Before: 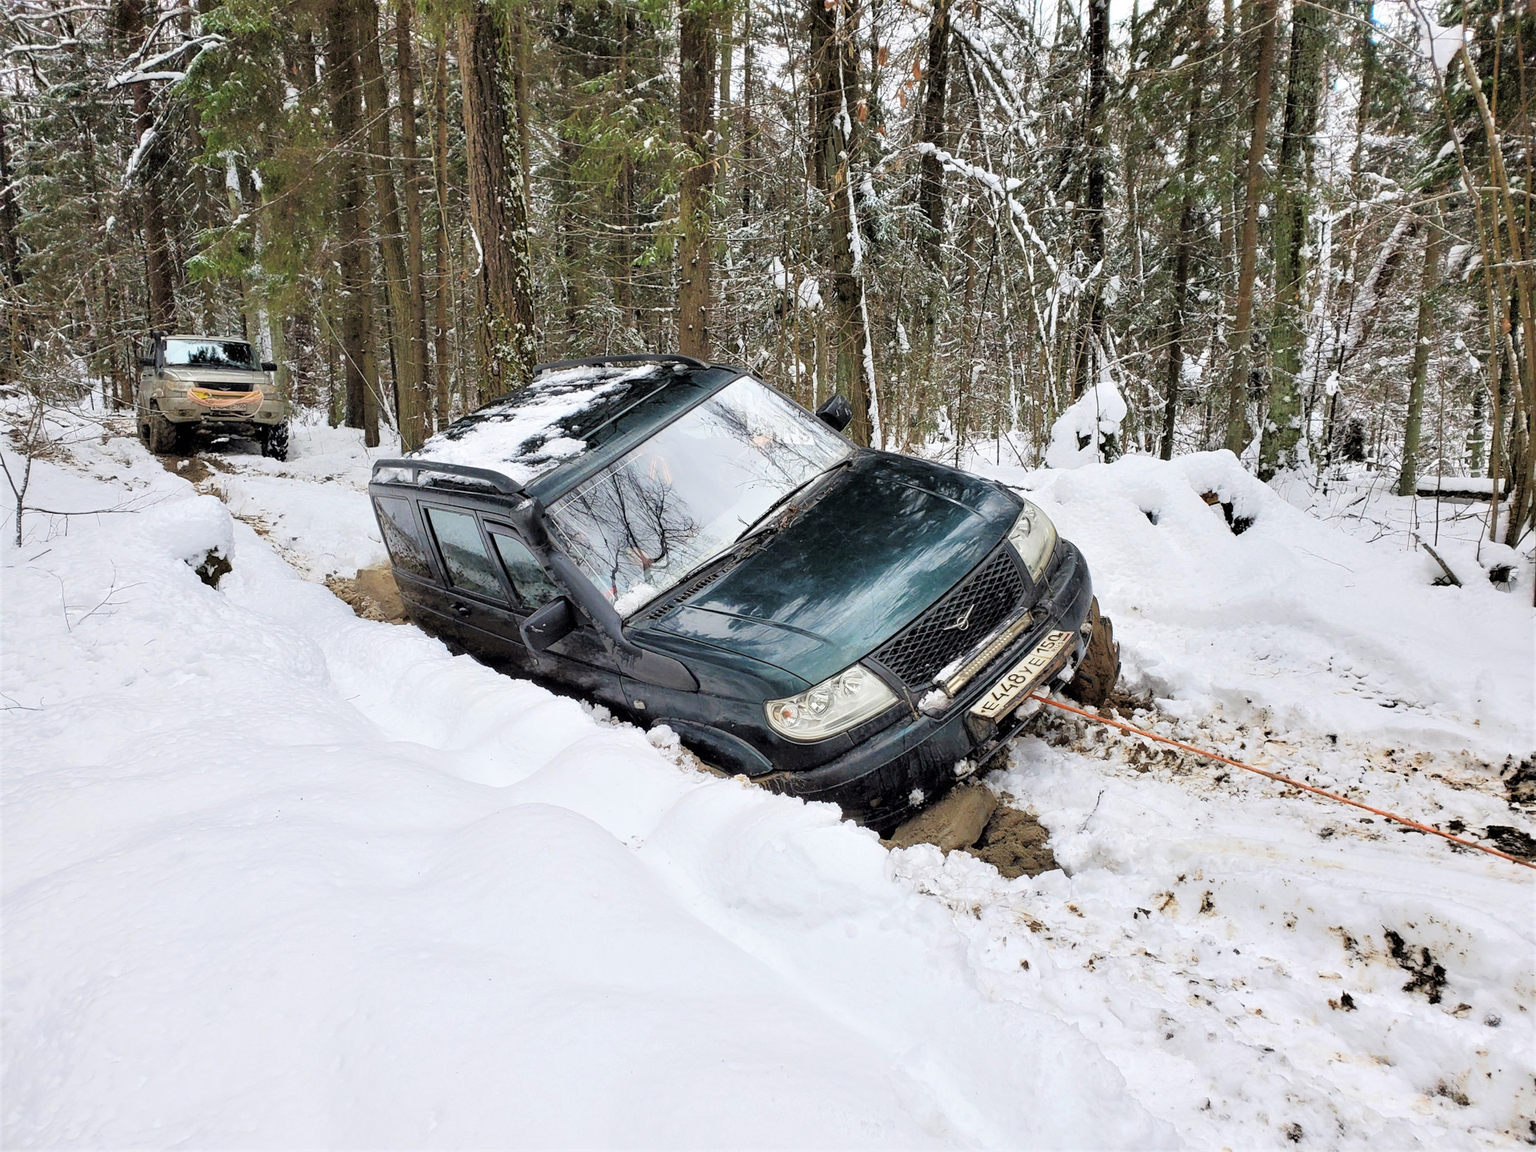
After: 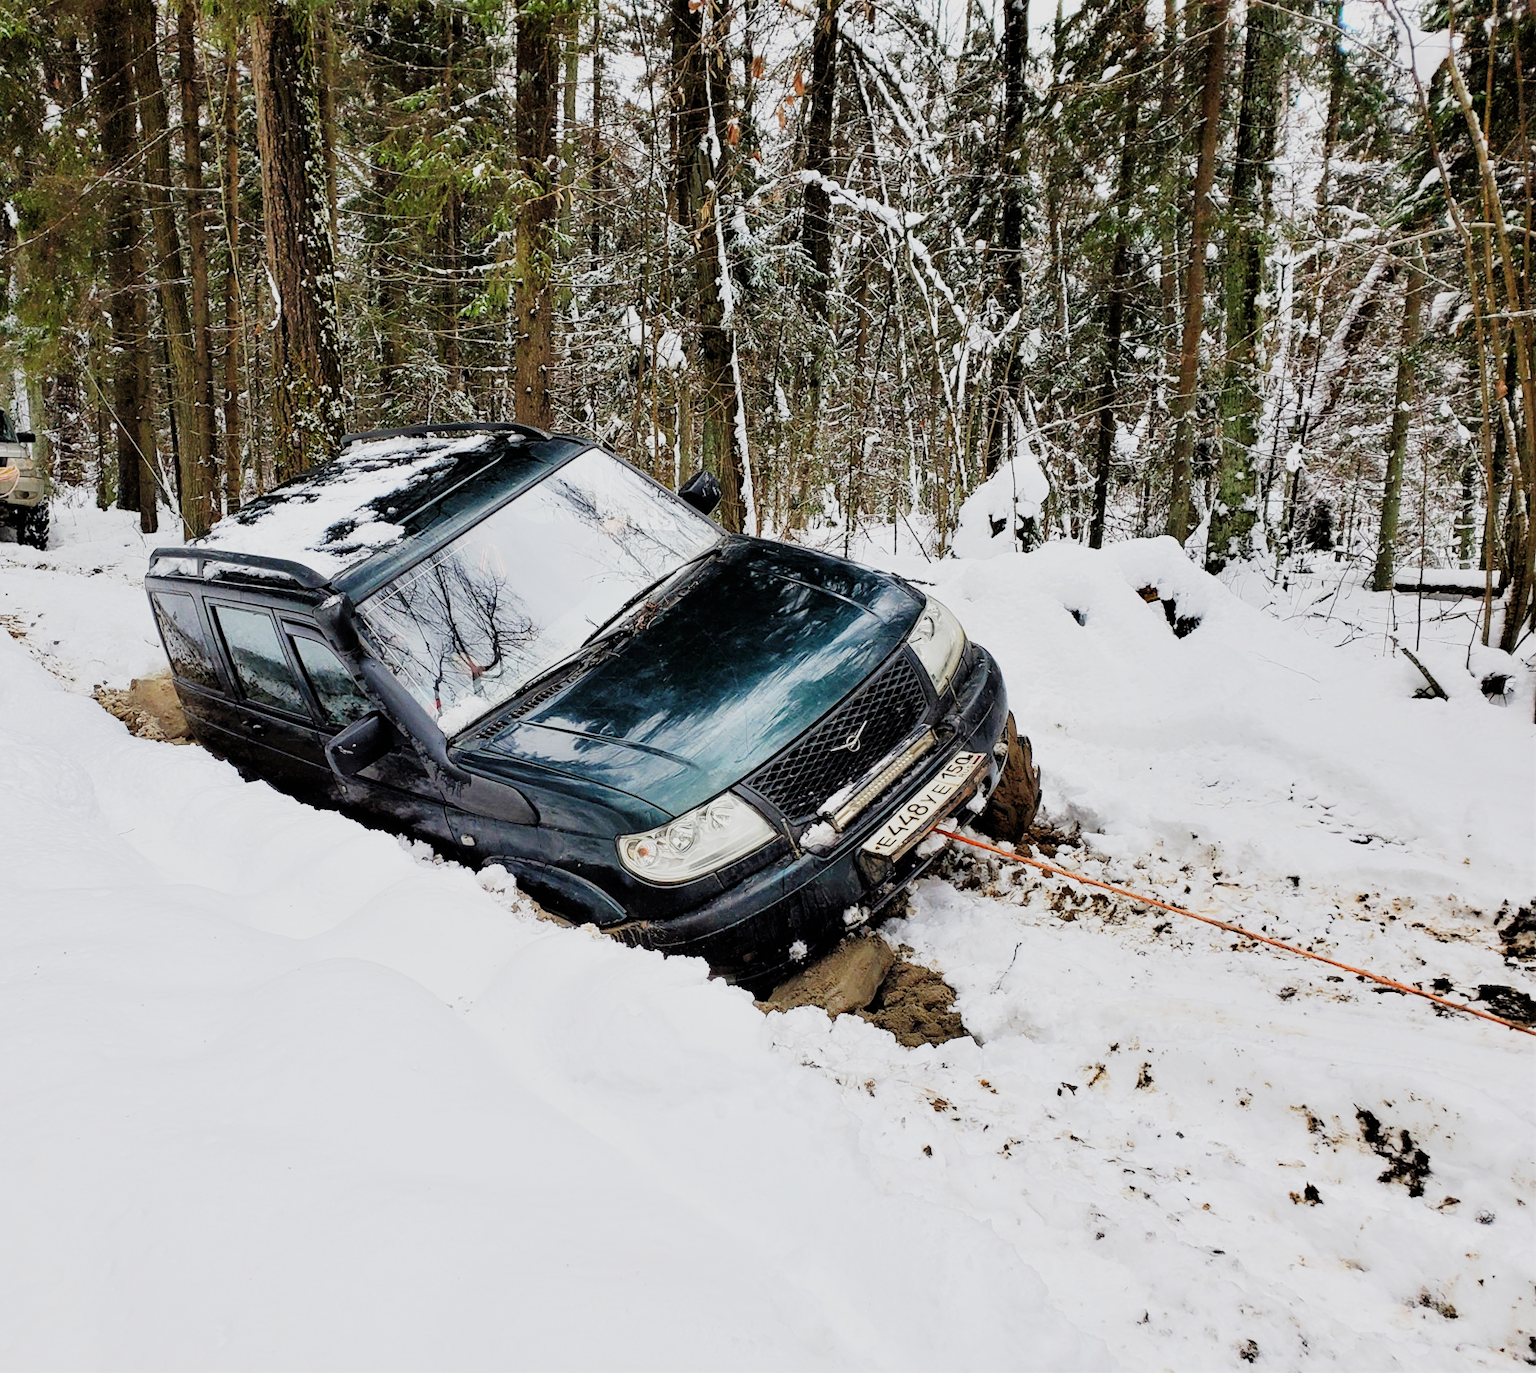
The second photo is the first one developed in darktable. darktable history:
sigmoid: contrast 1.8, skew -0.2, preserve hue 0%, red attenuation 0.1, red rotation 0.035, green attenuation 0.1, green rotation -0.017, blue attenuation 0.15, blue rotation -0.052, base primaries Rec2020
crop: left 16.145%
